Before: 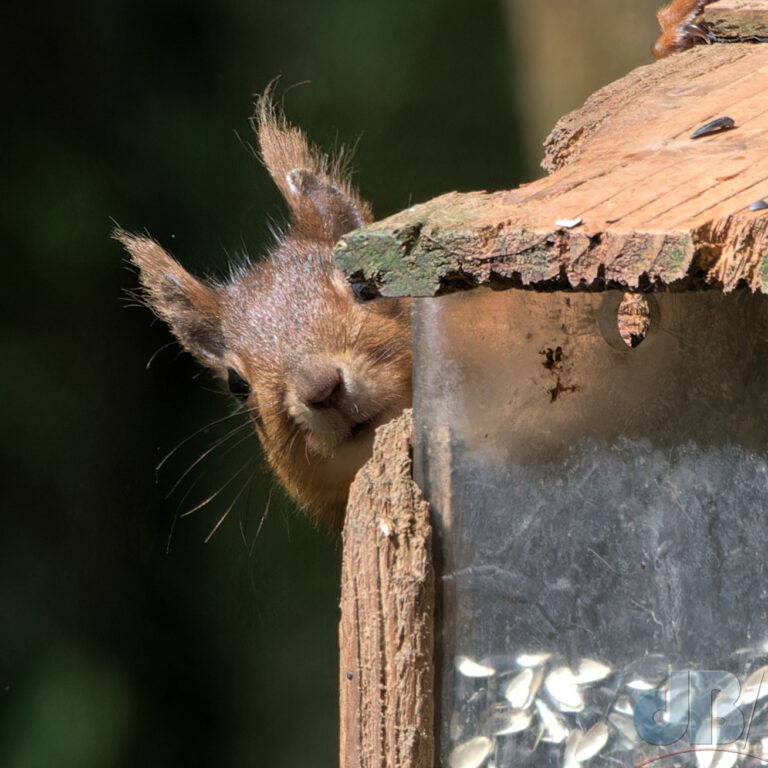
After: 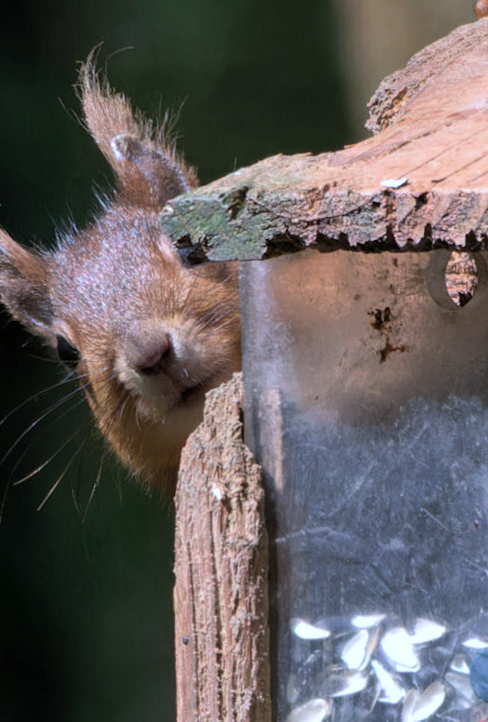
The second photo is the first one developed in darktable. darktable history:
crop and rotate: left 22.918%, top 5.629%, right 14.711%, bottom 2.247%
color calibration: x 0.37, y 0.382, temperature 4313.32 K
rotate and perspective: rotation -1.24°, automatic cropping off
white balance: red 1.004, blue 1.096
